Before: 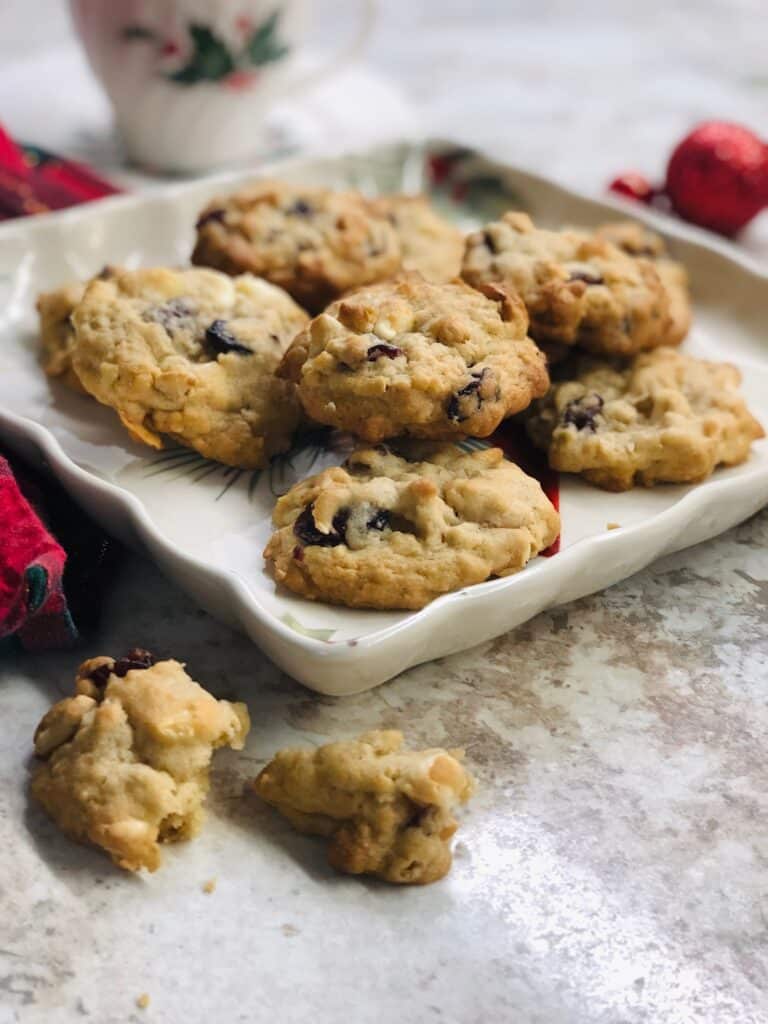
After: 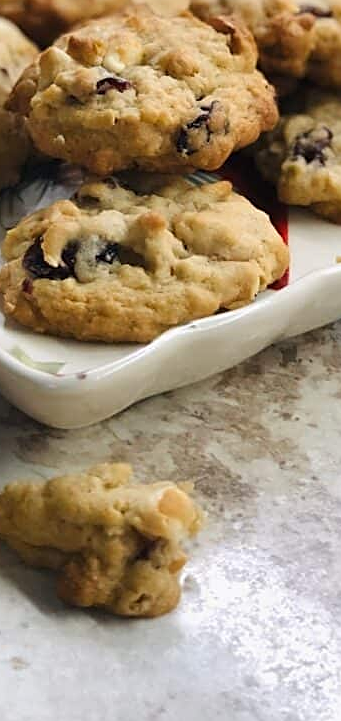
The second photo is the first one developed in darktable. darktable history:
crop: left 35.346%, top 26.133%, right 20.172%, bottom 3.411%
sharpen: on, module defaults
tone equalizer: edges refinement/feathering 500, mask exposure compensation -1.57 EV, preserve details no
